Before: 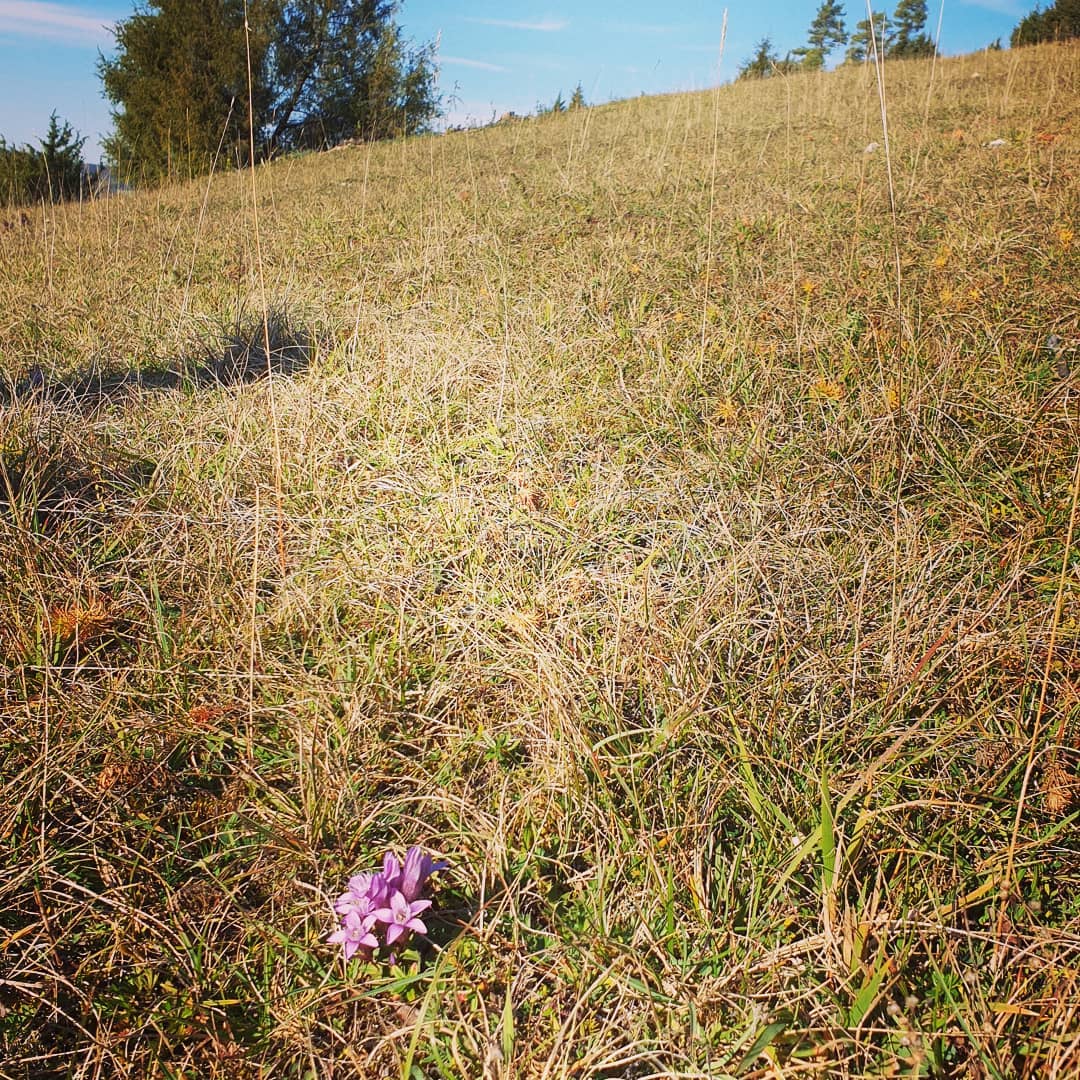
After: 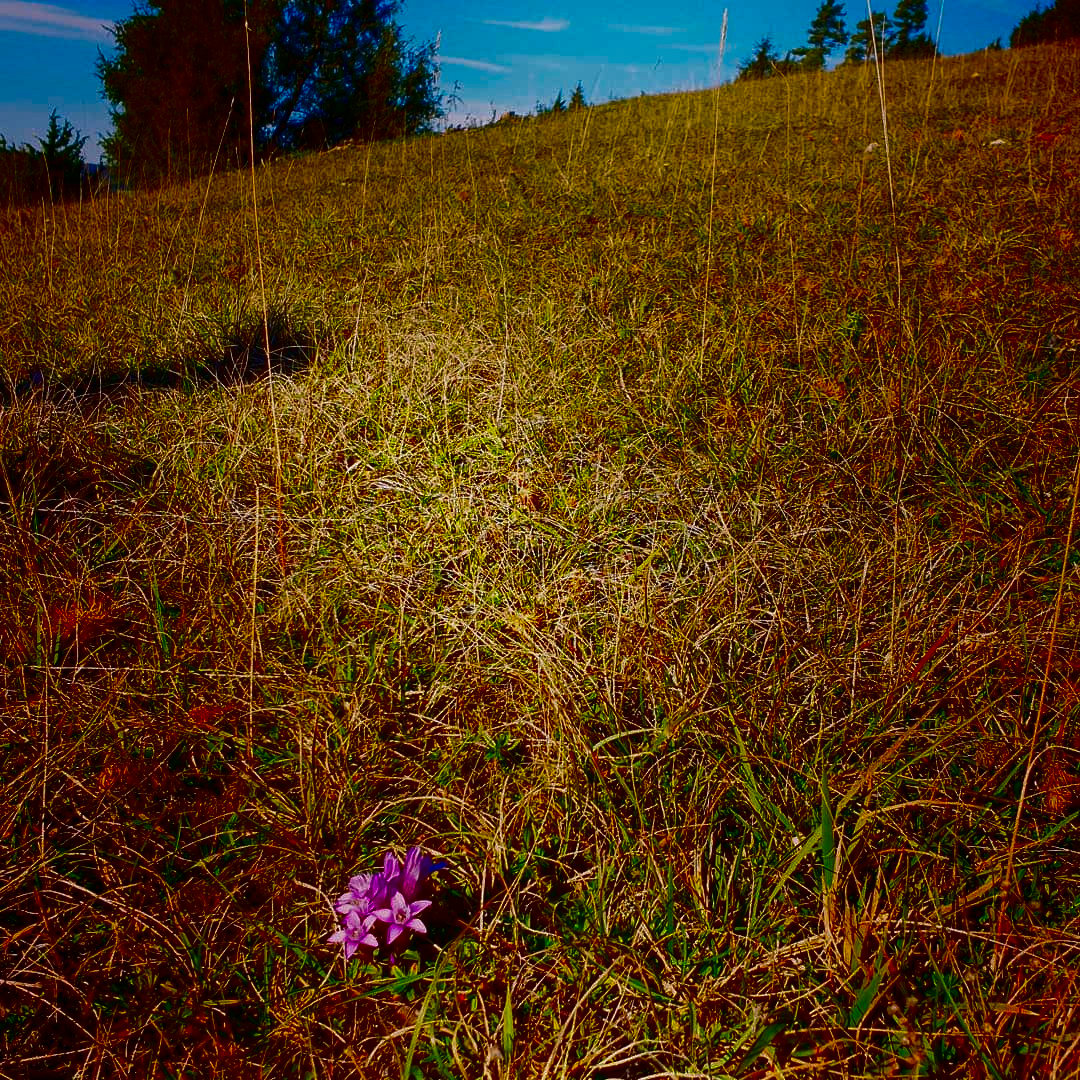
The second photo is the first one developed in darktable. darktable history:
contrast brightness saturation: brightness -0.986, saturation 0.982
